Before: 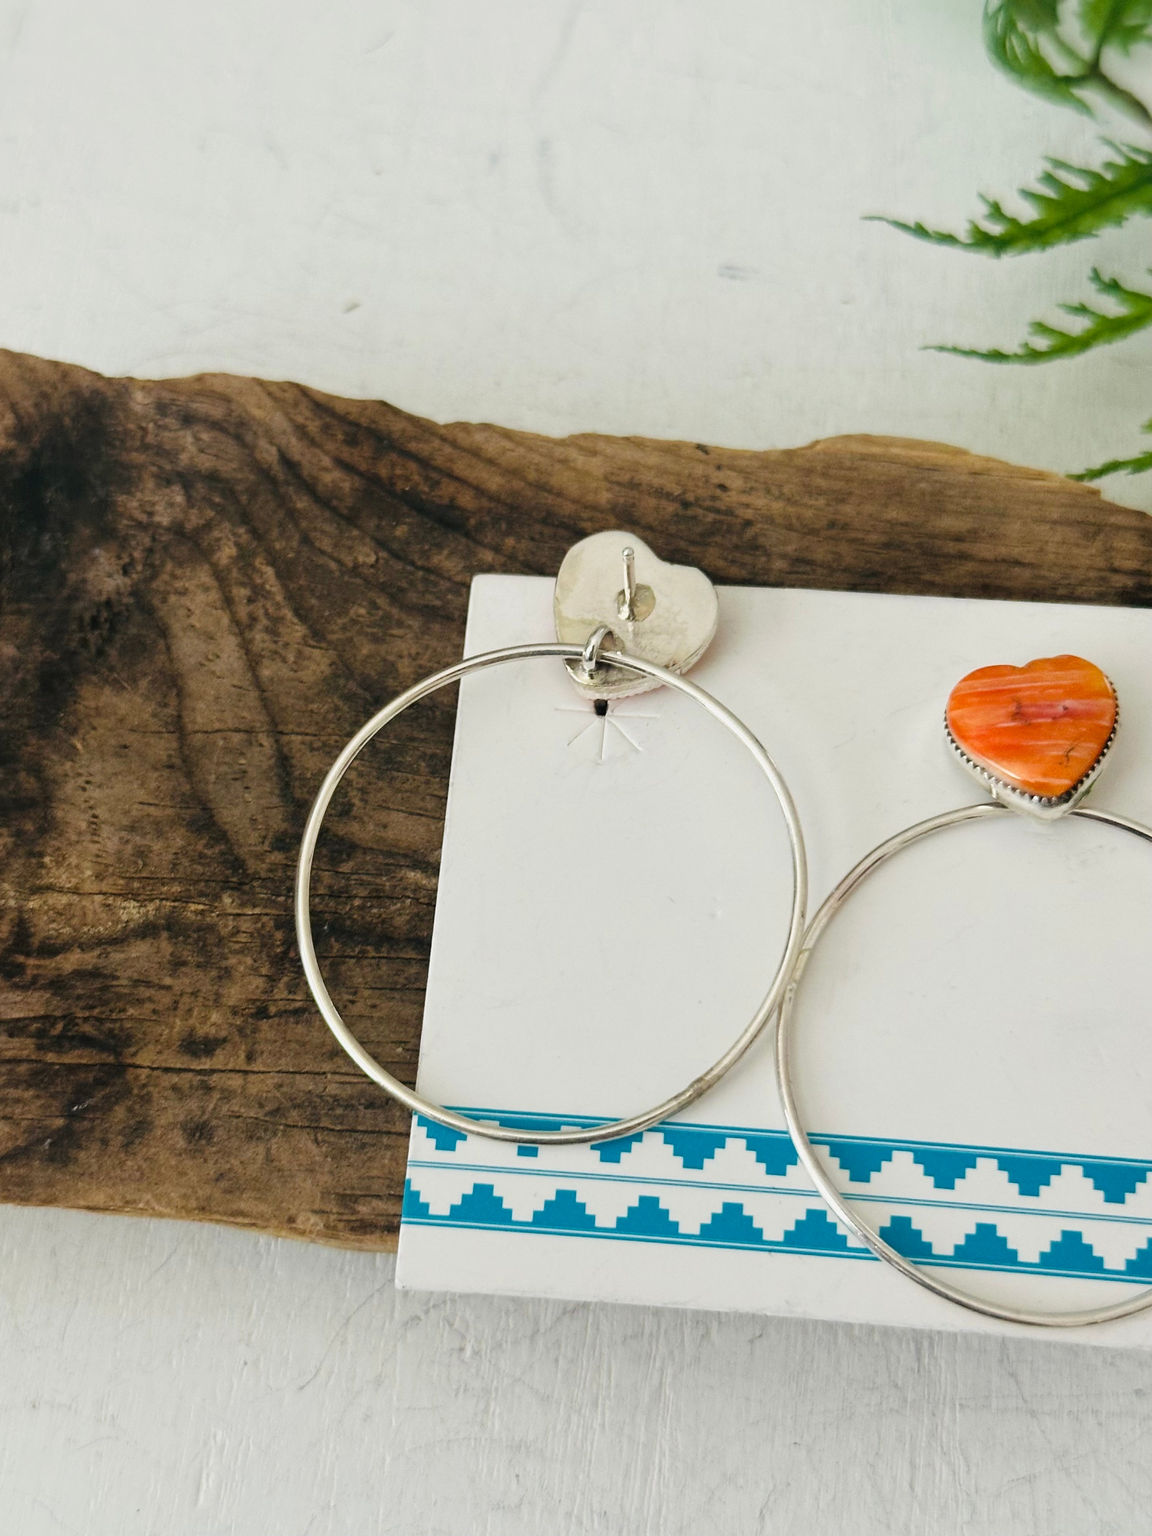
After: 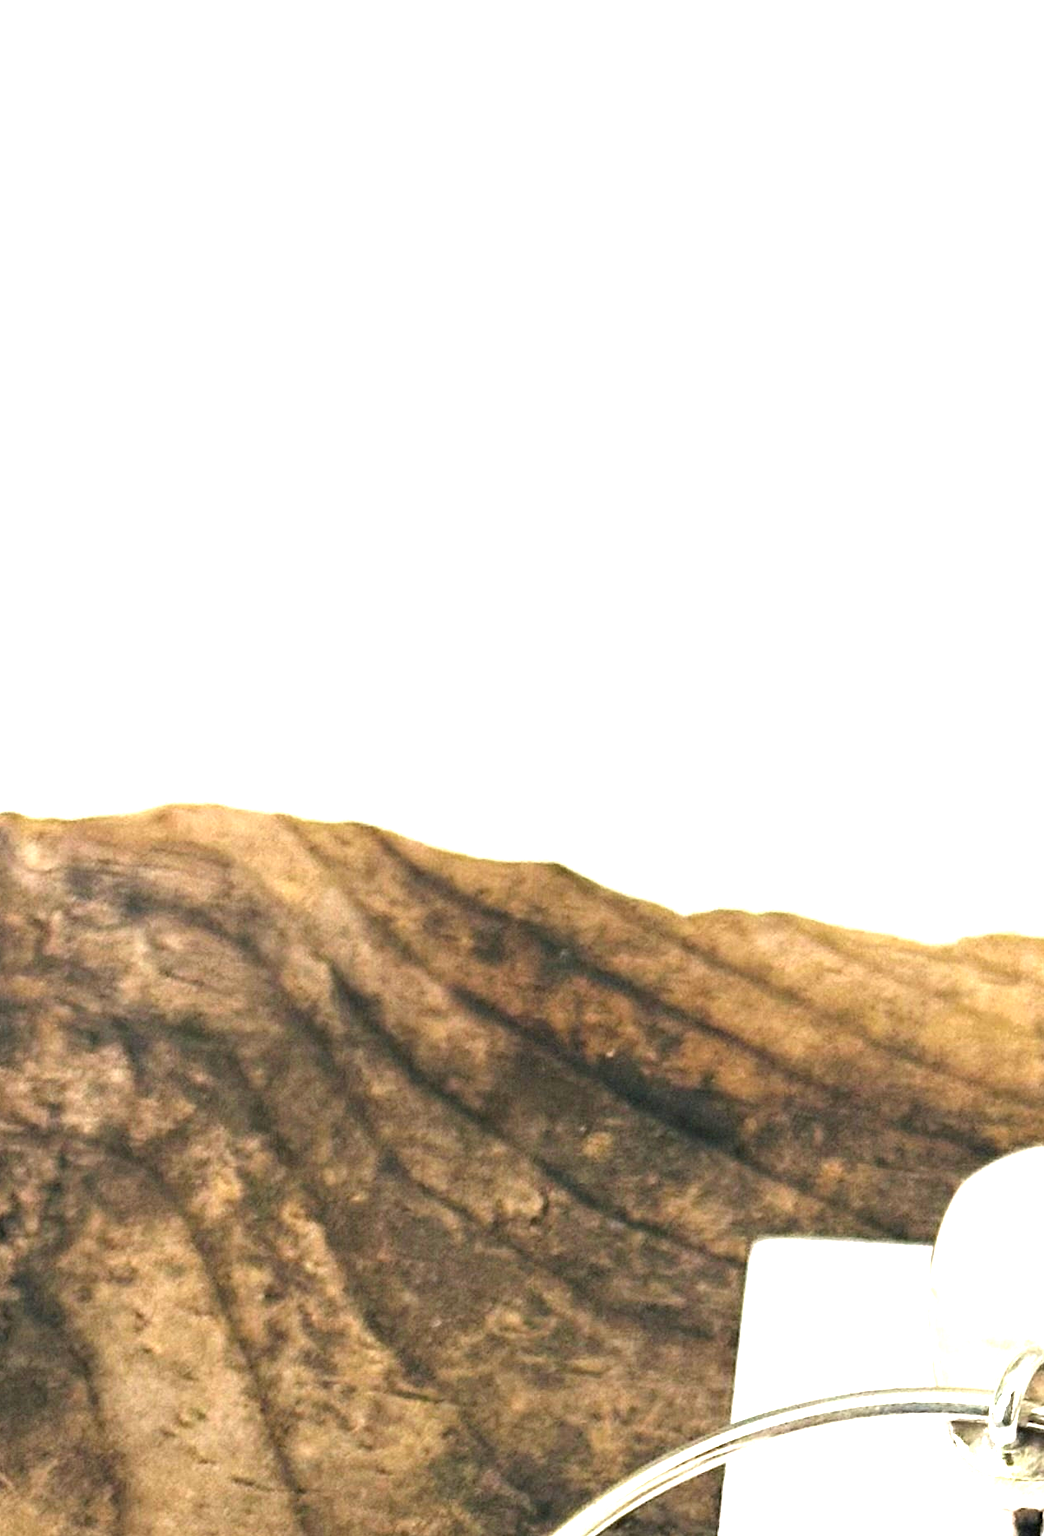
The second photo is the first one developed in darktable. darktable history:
crop and rotate: left 10.817%, top 0.062%, right 47.194%, bottom 53.626%
exposure: black level correction 0.001, exposure 1.735 EV, compensate highlight preservation false
